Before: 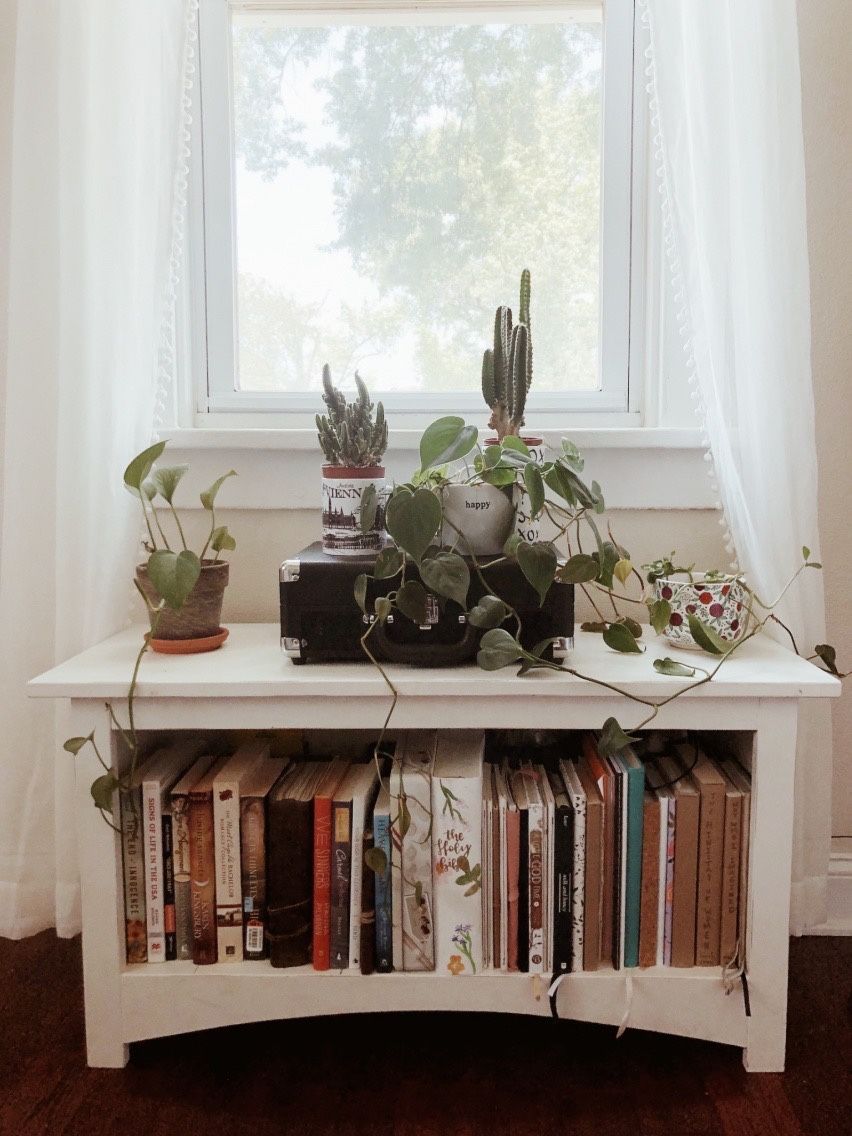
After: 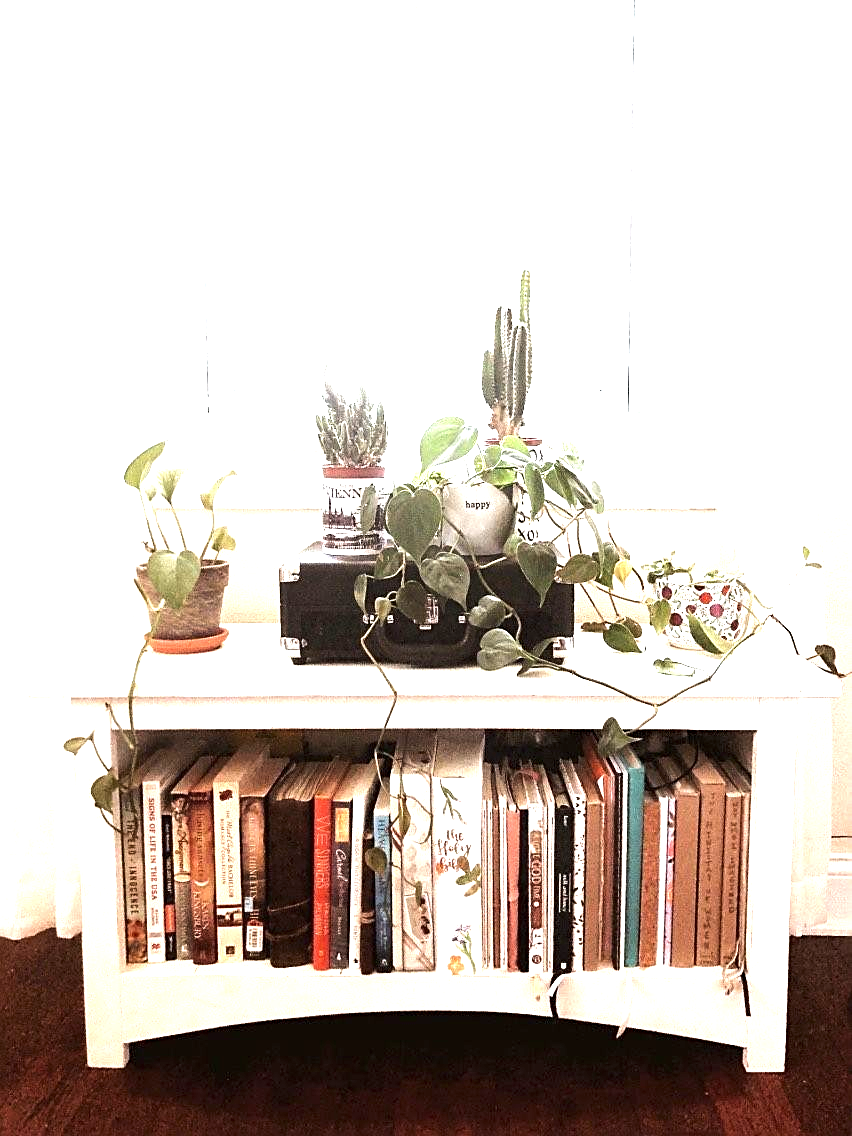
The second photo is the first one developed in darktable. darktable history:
tone equalizer: -8 EV -0.448 EV, -7 EV -0.381 EV, -6 EV -0.332 EV, -5 EV -0.247 EV, -3 EV 0.236 EV, -2 EV 0.334 EV, -1 EV 0.381 EV, +0 EV 0.386 EV, edges refinement/feathering 500, mask exposure compensation -1.57 EV, preserve details no
sharpen: on, module defaults
exposure: black level correction 0, exposure 1.67 EV, compensate highlight preservation false
